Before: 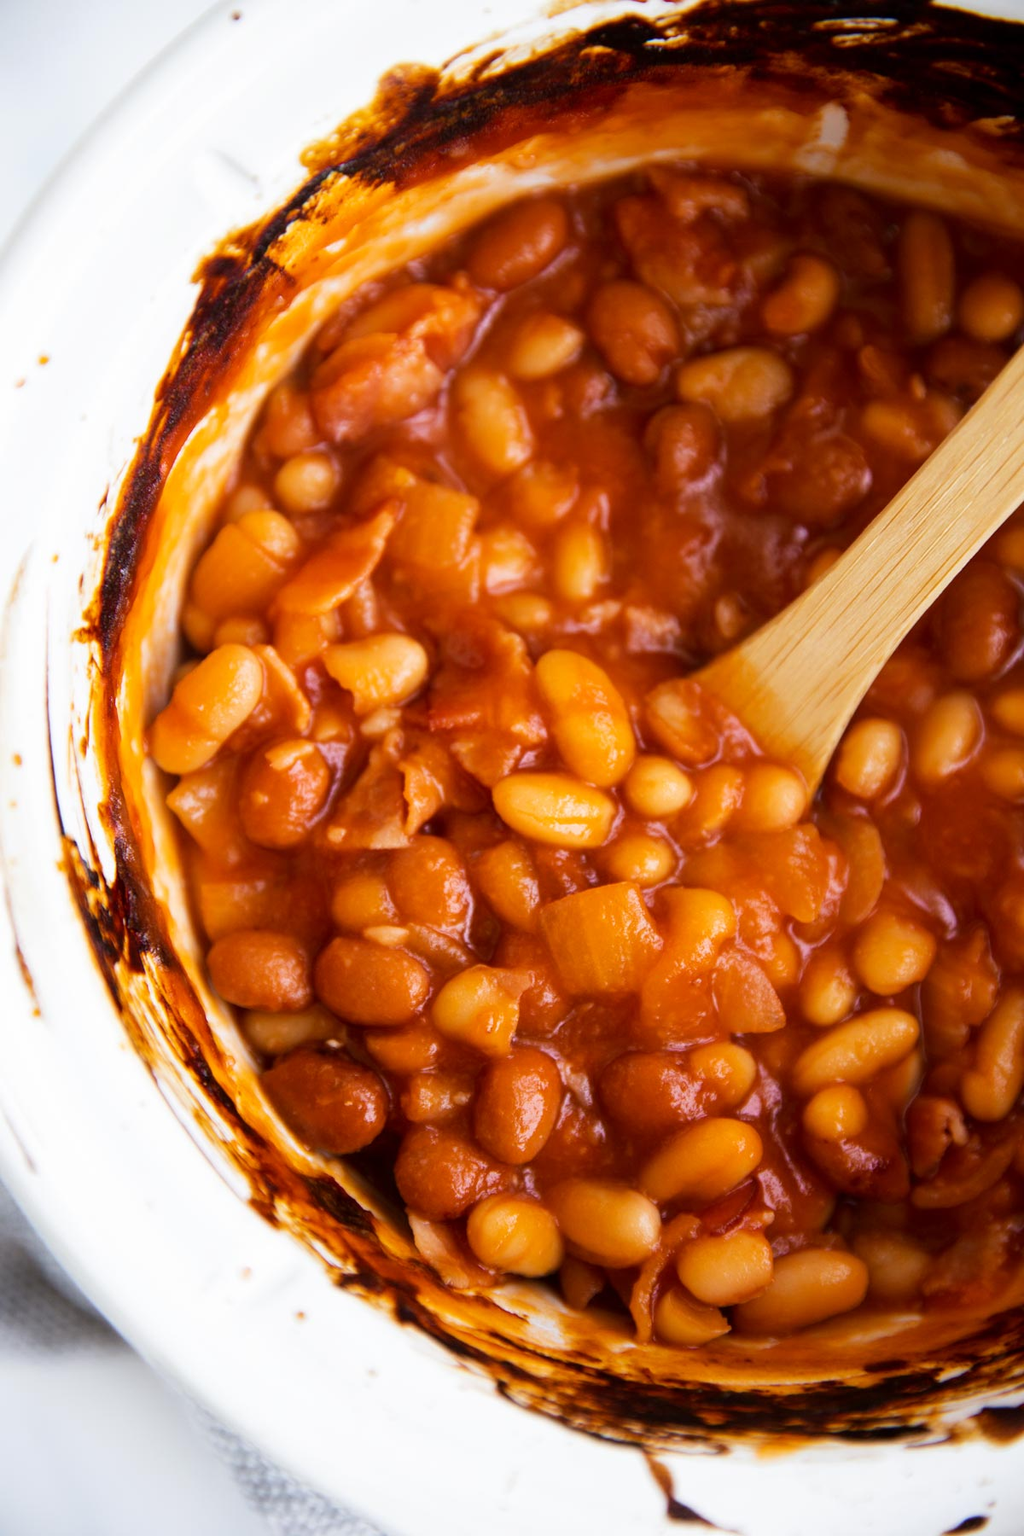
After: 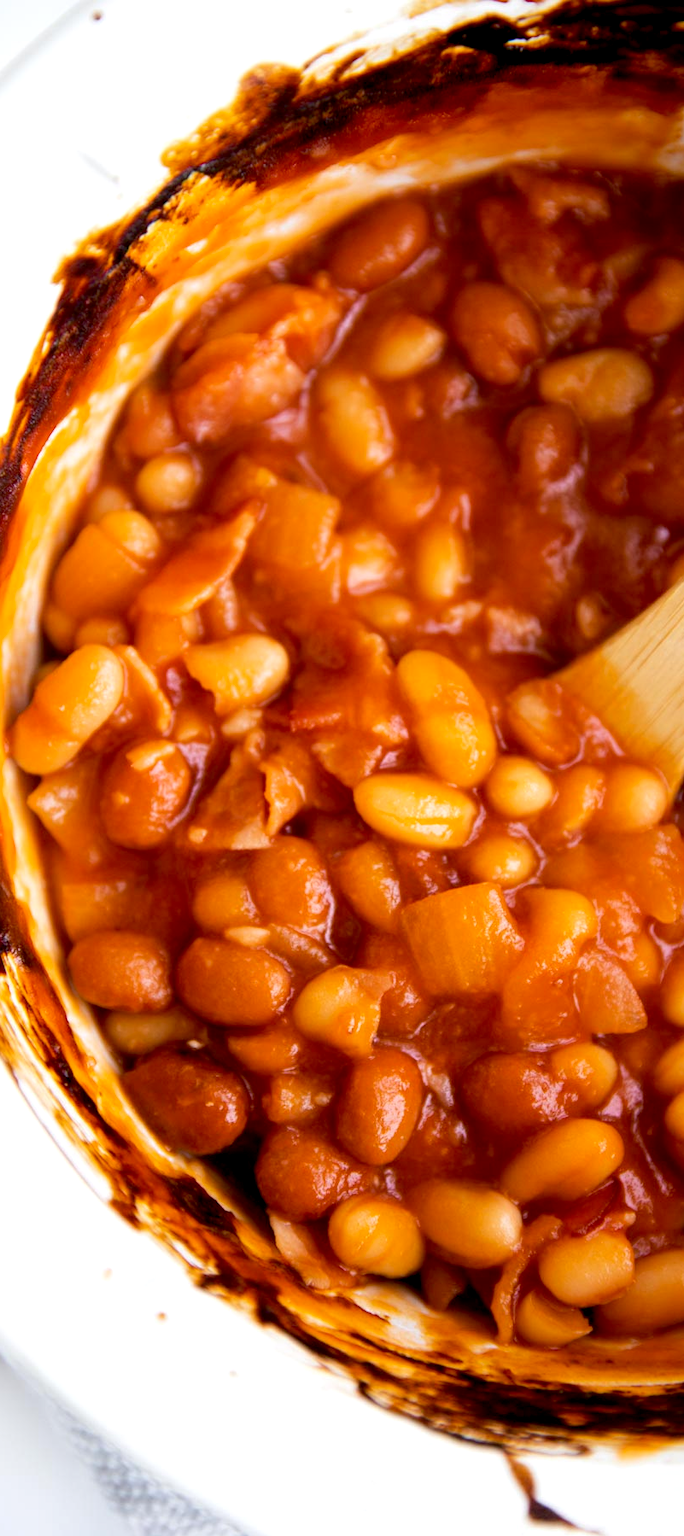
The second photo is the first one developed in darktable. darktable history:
exposure: black level correction 0.007, exposure 0.16 EV, compensate highlight preservation false
tone equalizer: edges refinement/feathering 500, mask exposure compensation -1.57 EV, preserve details no
crop and rotate: left 13.584%, right 19.502%
